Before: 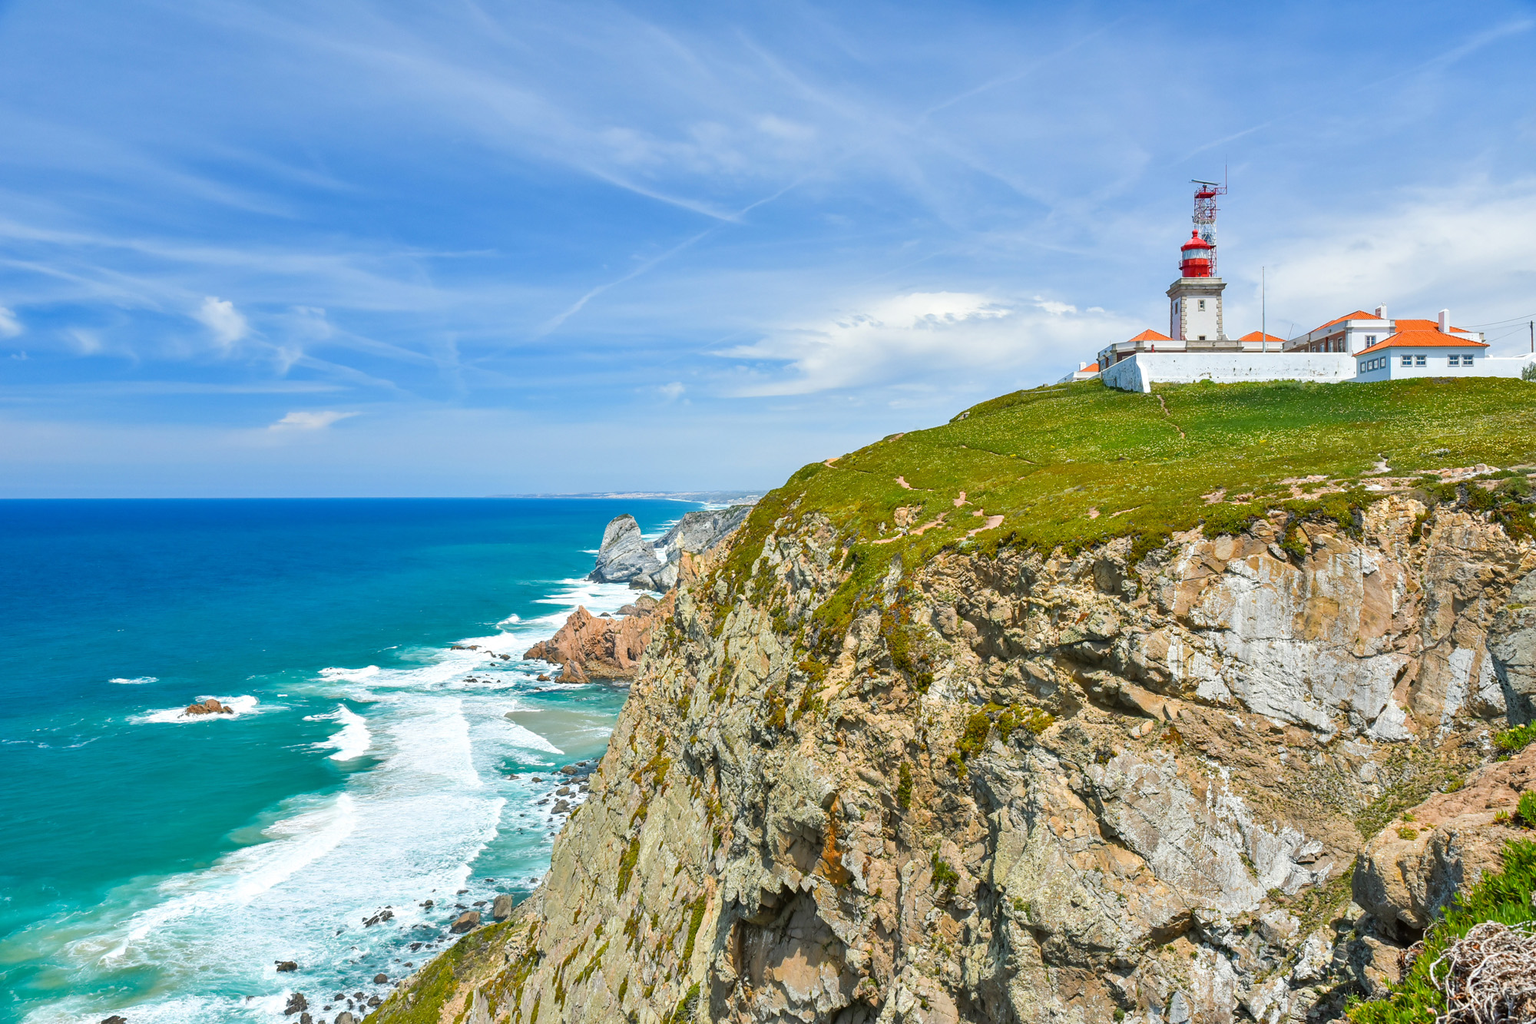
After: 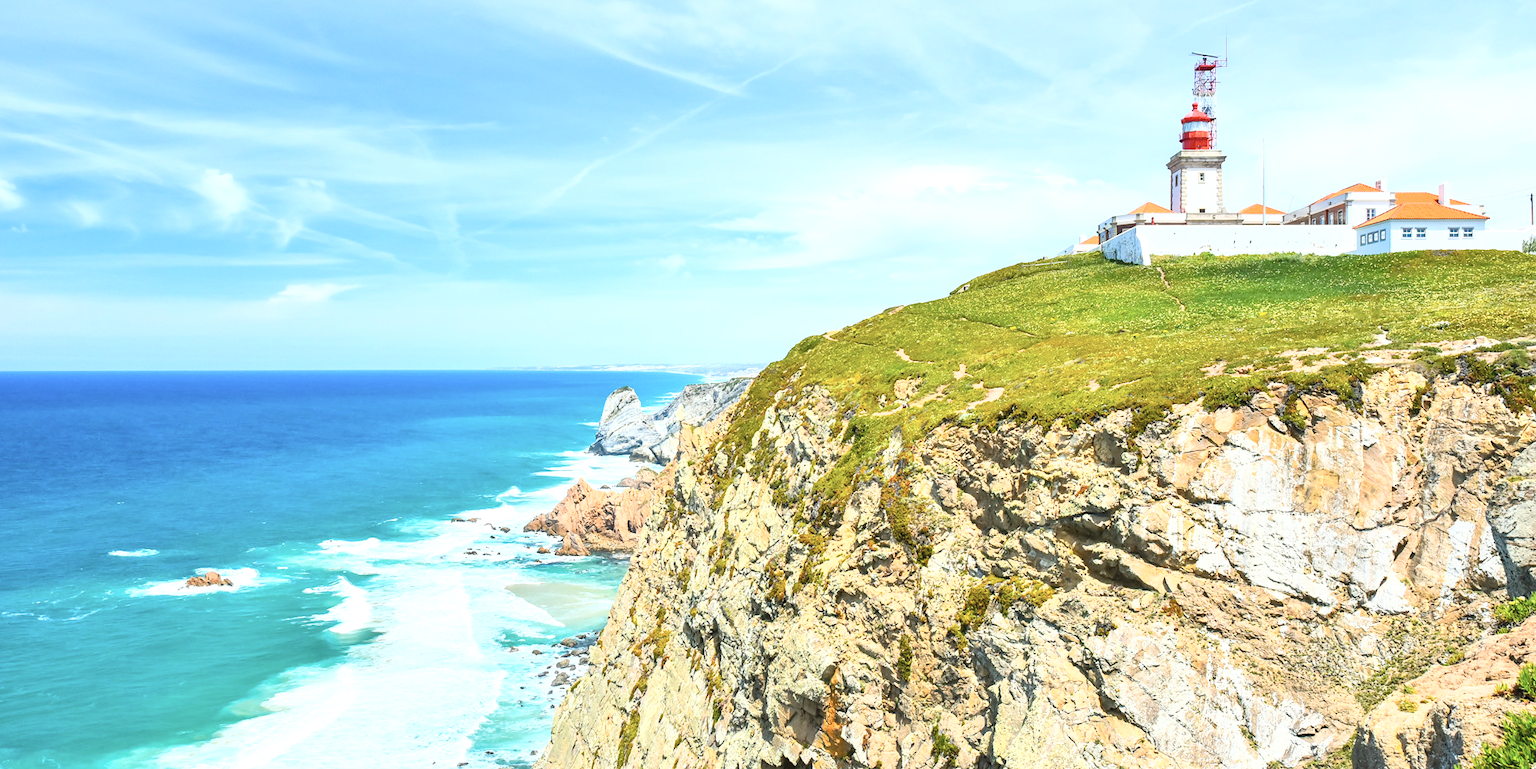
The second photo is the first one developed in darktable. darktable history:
tone curve: curves: ch0 [(0, 0) (0.003, 0.01) (0.011, 0.017) (0.025, 0.035) (0.044, 0.068) (0.069, 0.109) (0.1, 0.144) (0.136, 0.185) (0.177, 0.231) (0.224, 0.279) (0.277, 0.346) (0.335, 0.42) (0.399, 0.5) (0.468, 0.603) (0.543, 0.712) (0.623, 0.808) (0.709, 0.883) (0.801, 0.957) (0.898, 0.993) (1, 1)], color space Lab, independent channels, preserve colors none
crop and rotate: top 12.482%, bottom 12.341%
exposure: exposure 0.3 EV, compensate exposure bias true, compensate highlight preservation false
